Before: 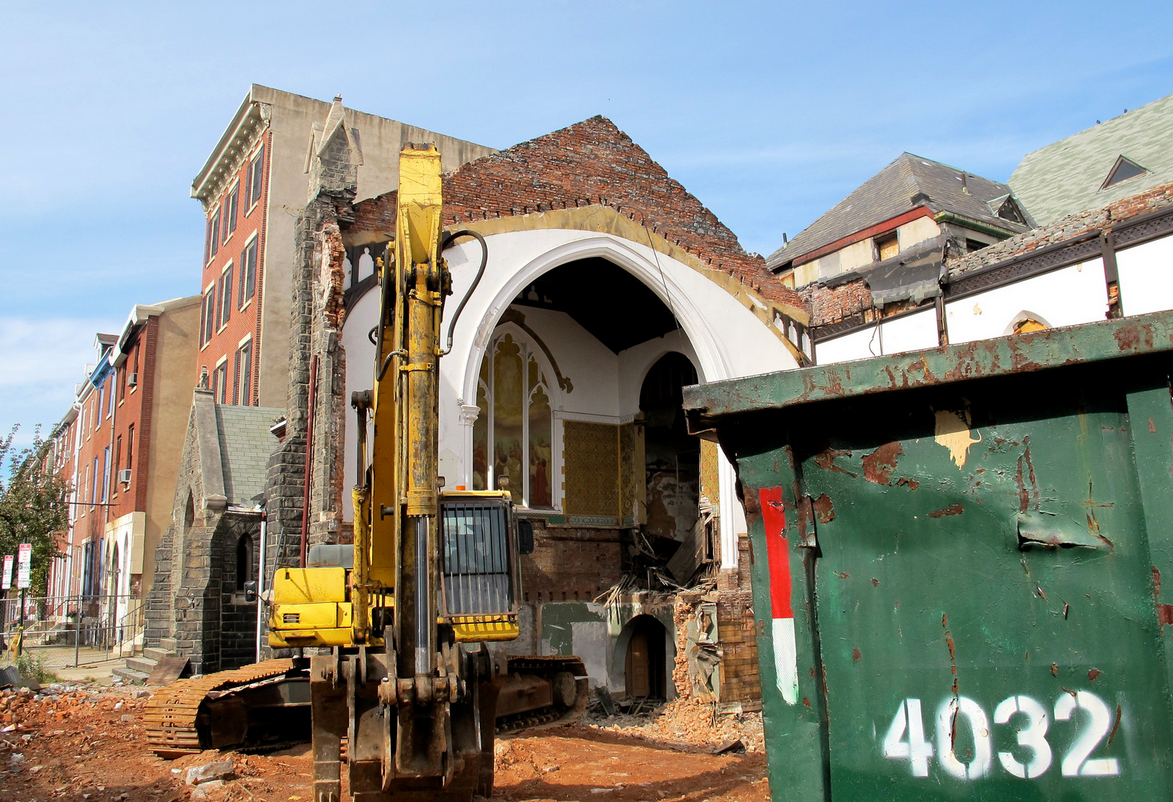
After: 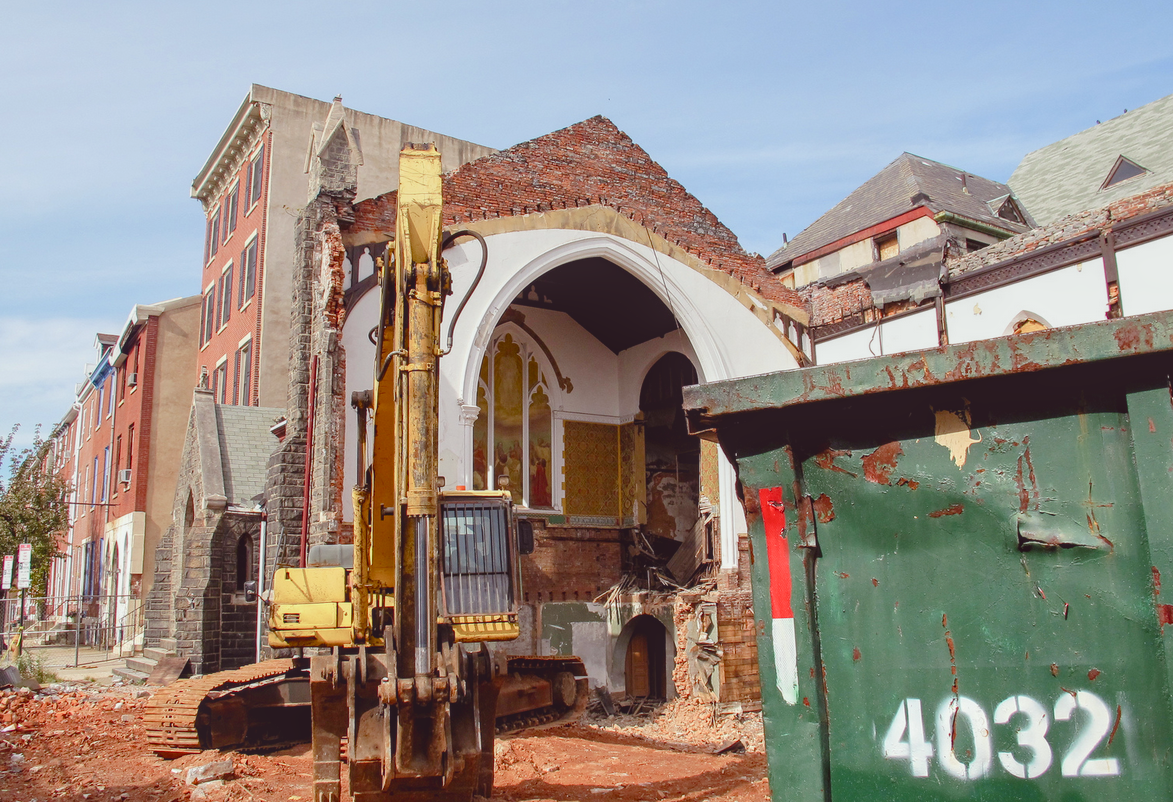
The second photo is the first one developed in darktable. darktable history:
color balance rgb: shadows lift › chroma 0.983%, shadows lift › hue 113.44°, power › luminance -7.605%, power › chroma 1.358%, power › hue 330.33°, perceptual saturation grading › global saturation 20%, perceptual saturation grading › highlights -50.172%, perceptual saturation grading › shadows 30.21%, contrast -29.958%
local contrast: on, module defaults
exposure: black level correction -0.005, exposure 0.614 EV, compensate highlight preservation false
